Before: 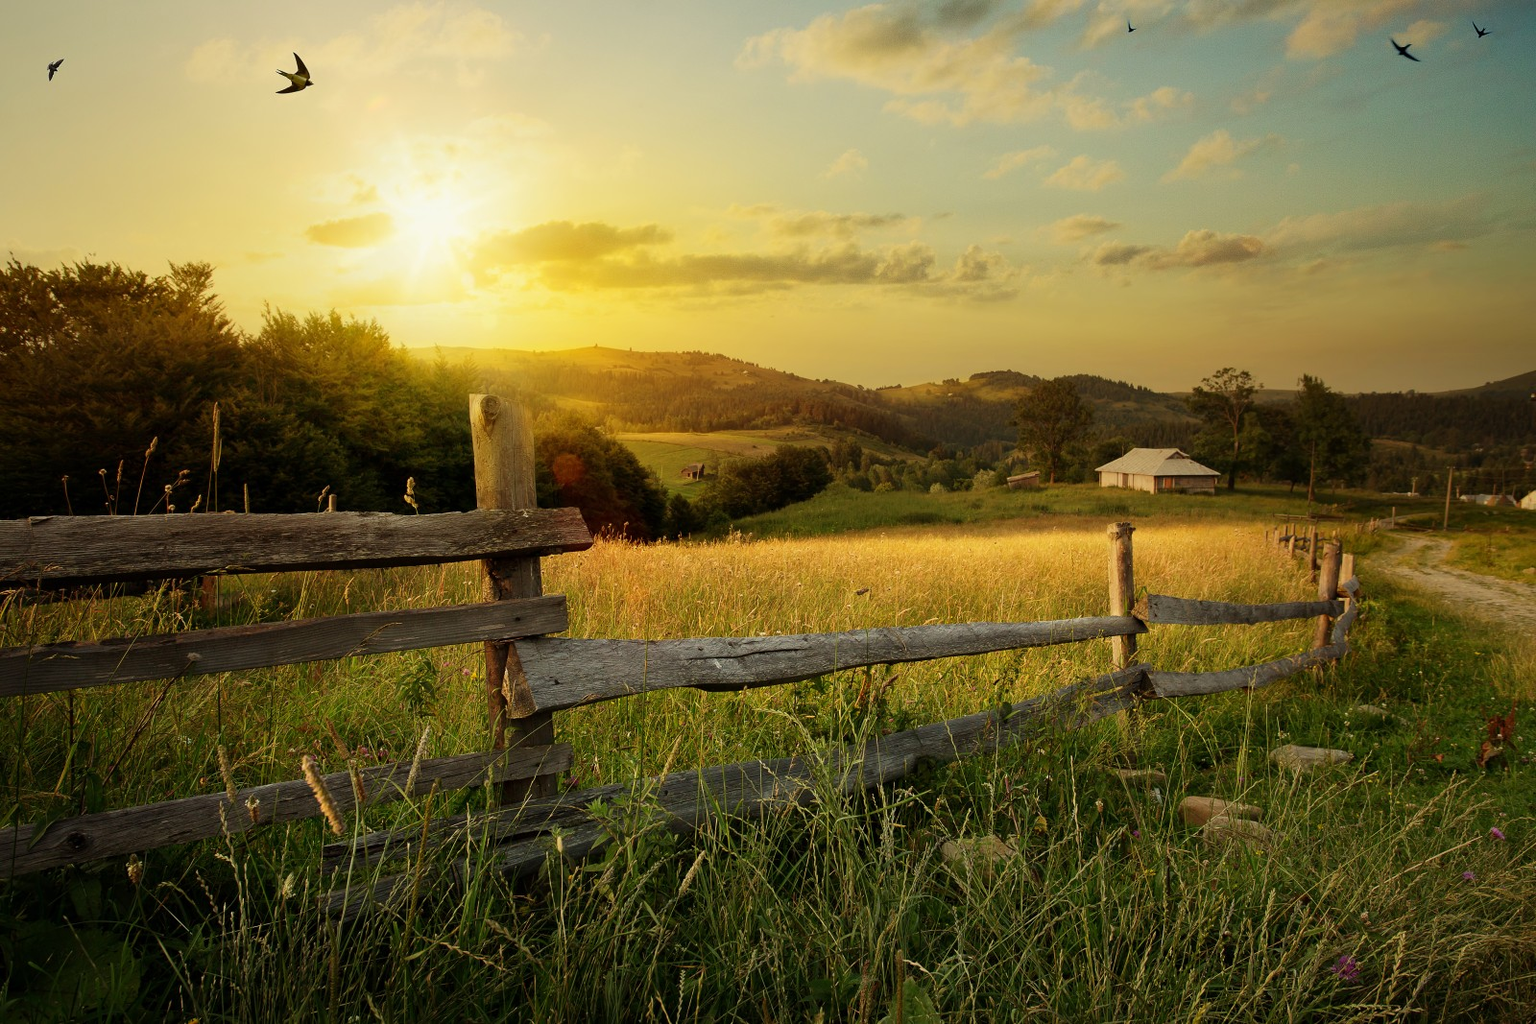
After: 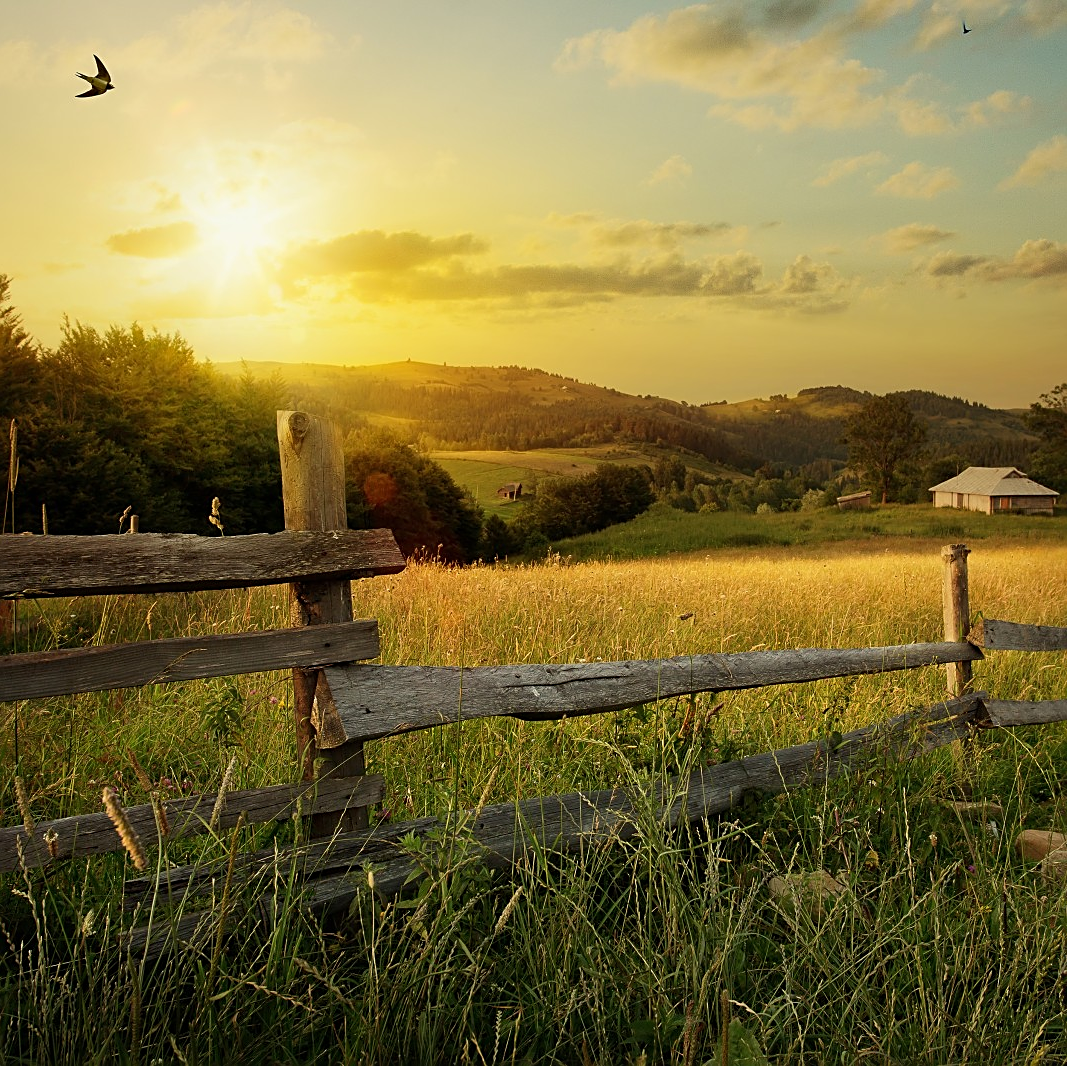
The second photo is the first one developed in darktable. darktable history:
crop and rotate: left 13.339%, right 19.964%
sharpen: amount 0.493
color correction: highlights b* -0.058
